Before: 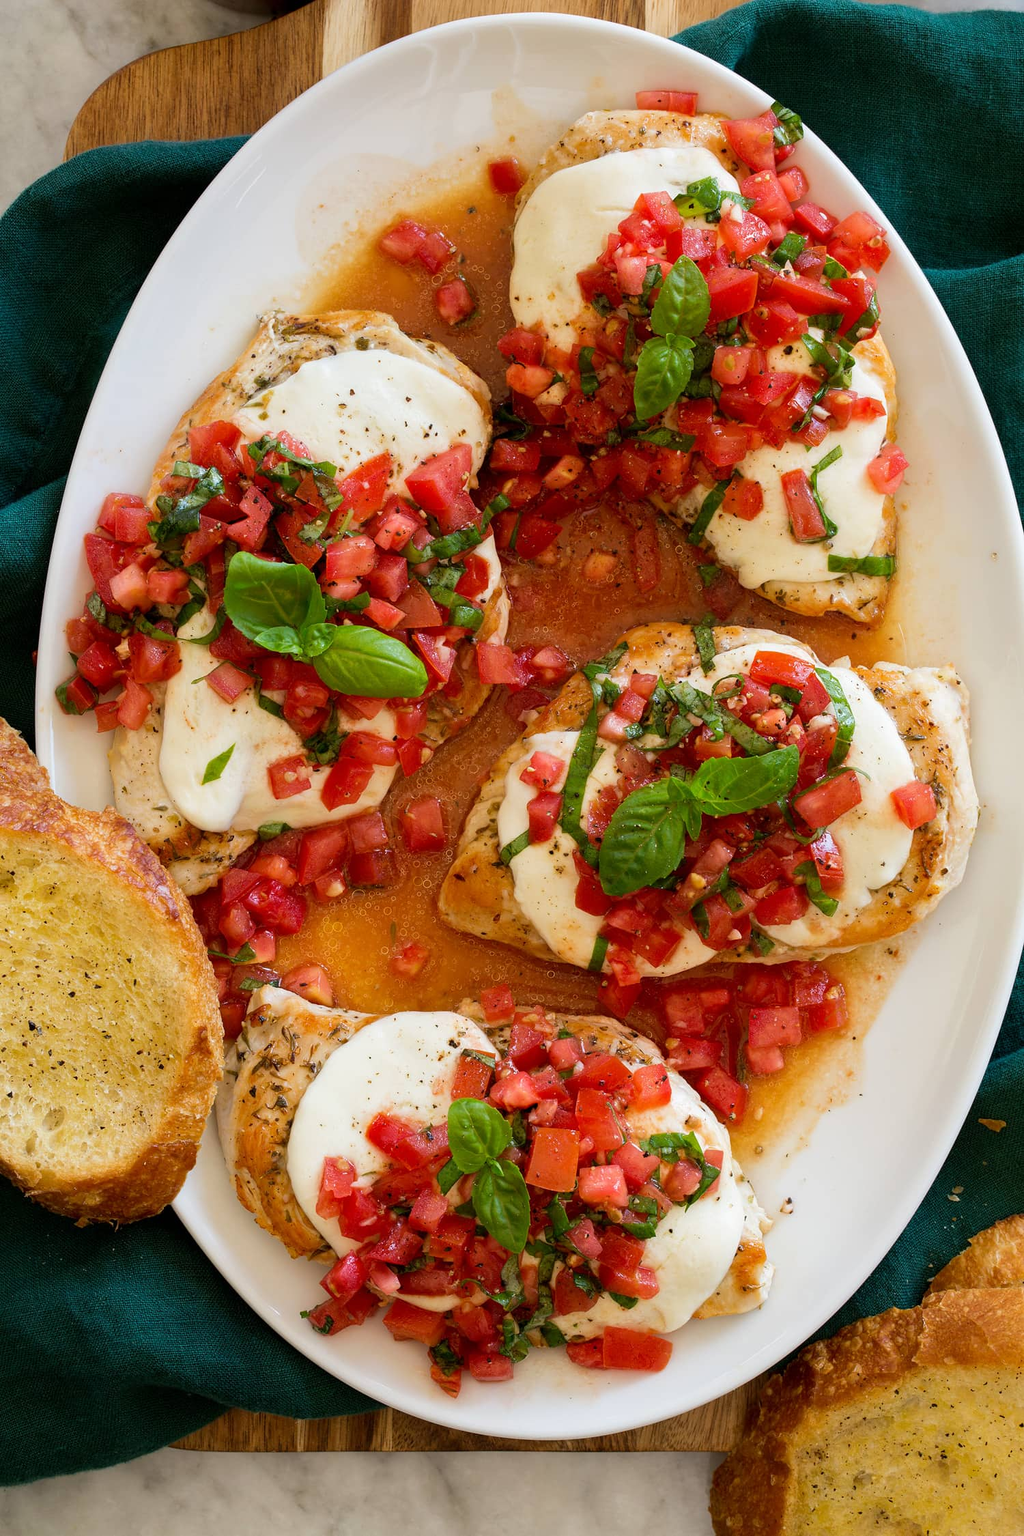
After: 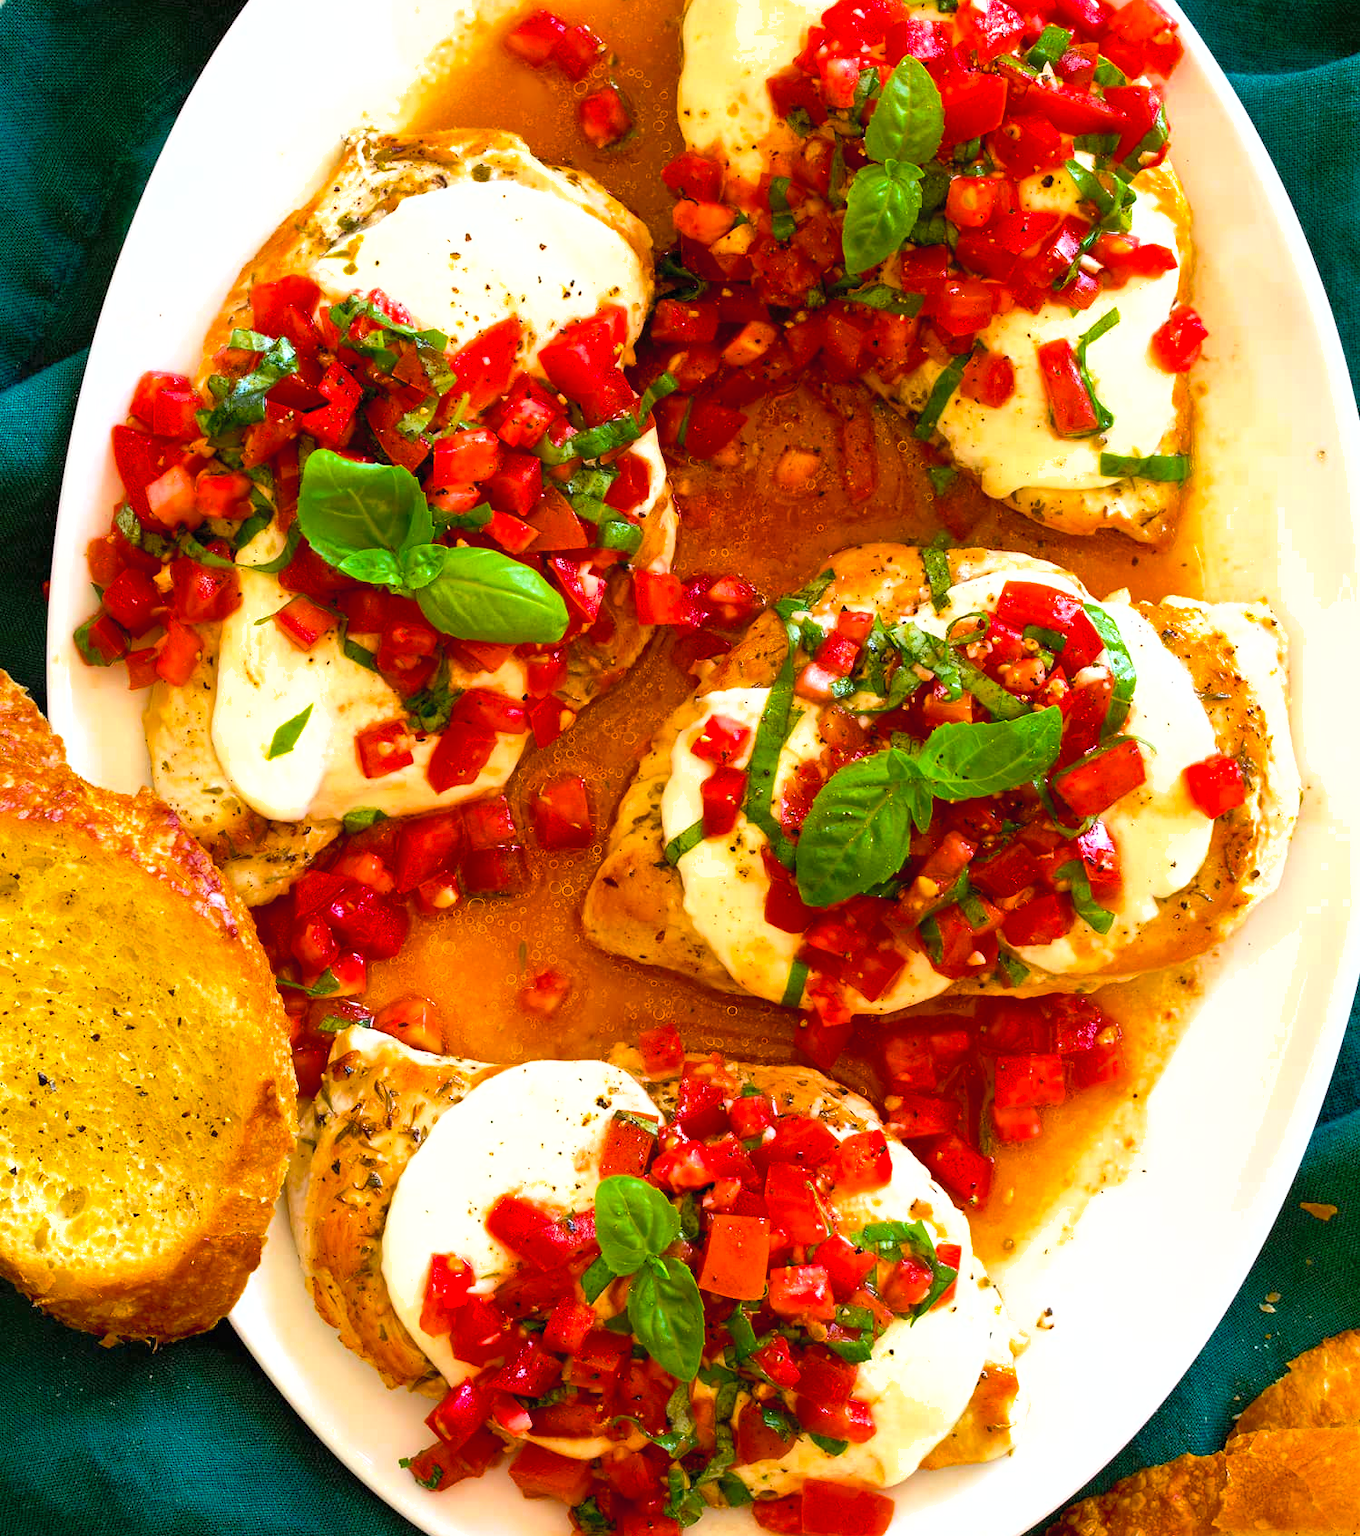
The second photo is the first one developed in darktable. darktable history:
crop: top 13.937%, bottom 10.801%
contrast brightness saturation: contrast 0.197, brightness 0.151, saturation 0.141
shadows and highlights: on, module defaults
exposure: exposure 0.567 EV, compensate exposure bias true, compensate highlight preservation false
color balance rgb: highlights gain › luminance 14.633%, perceptual saturation grading › global saturation 25.322%, global vibrance 7.392%, saturation formula JzAzBz (2021)
